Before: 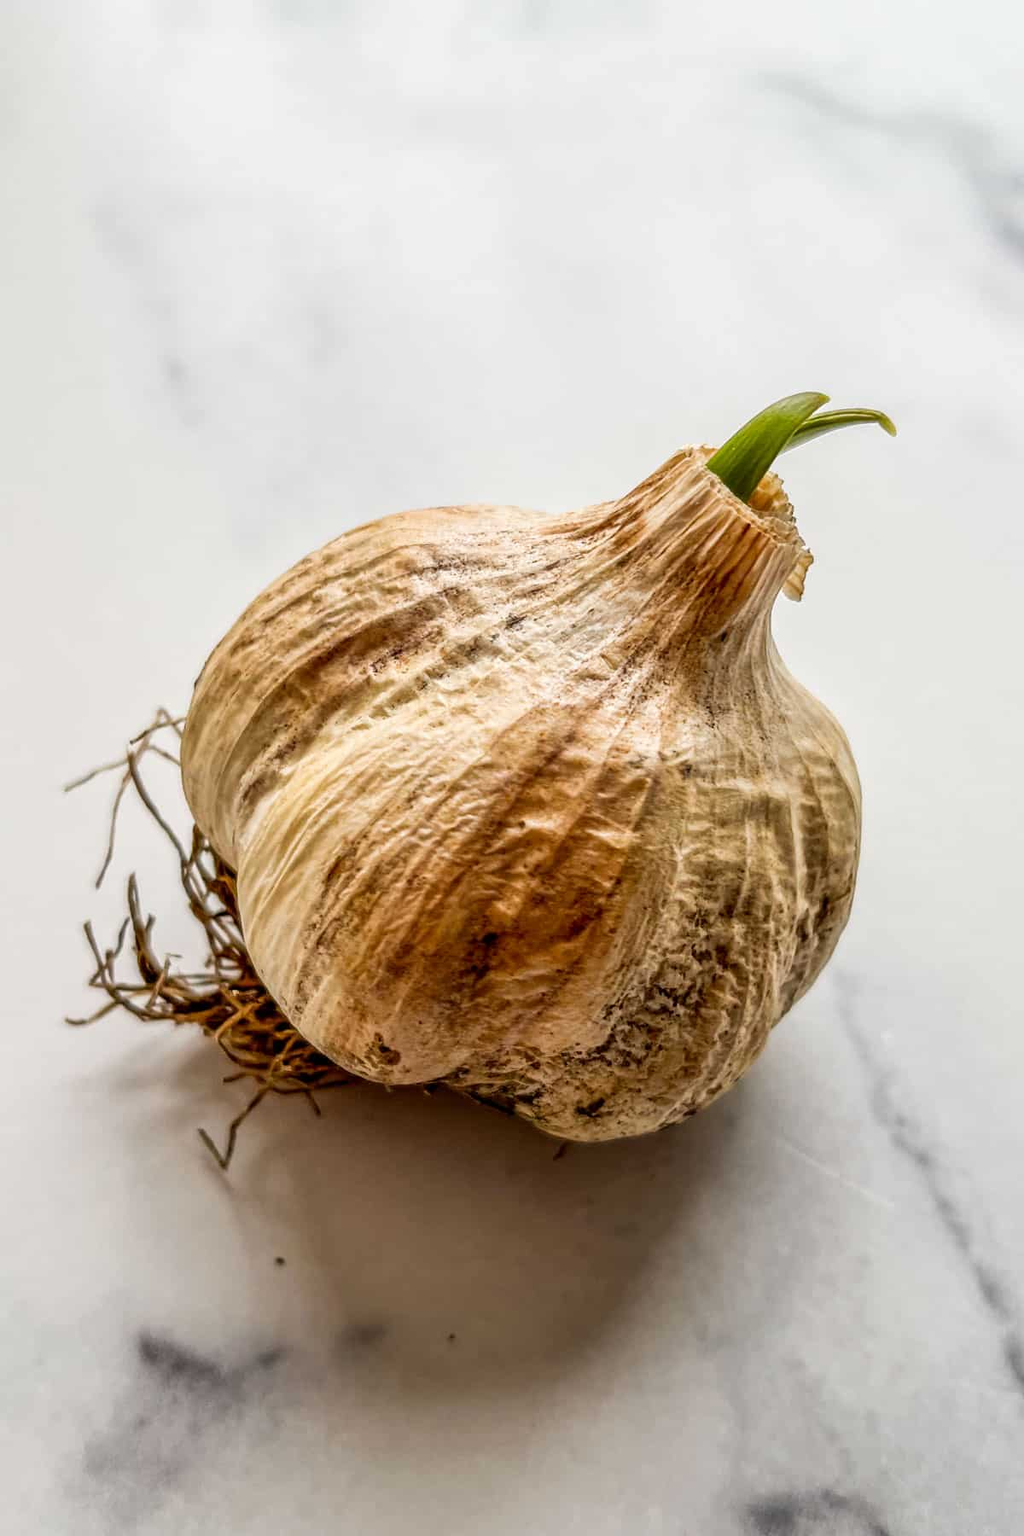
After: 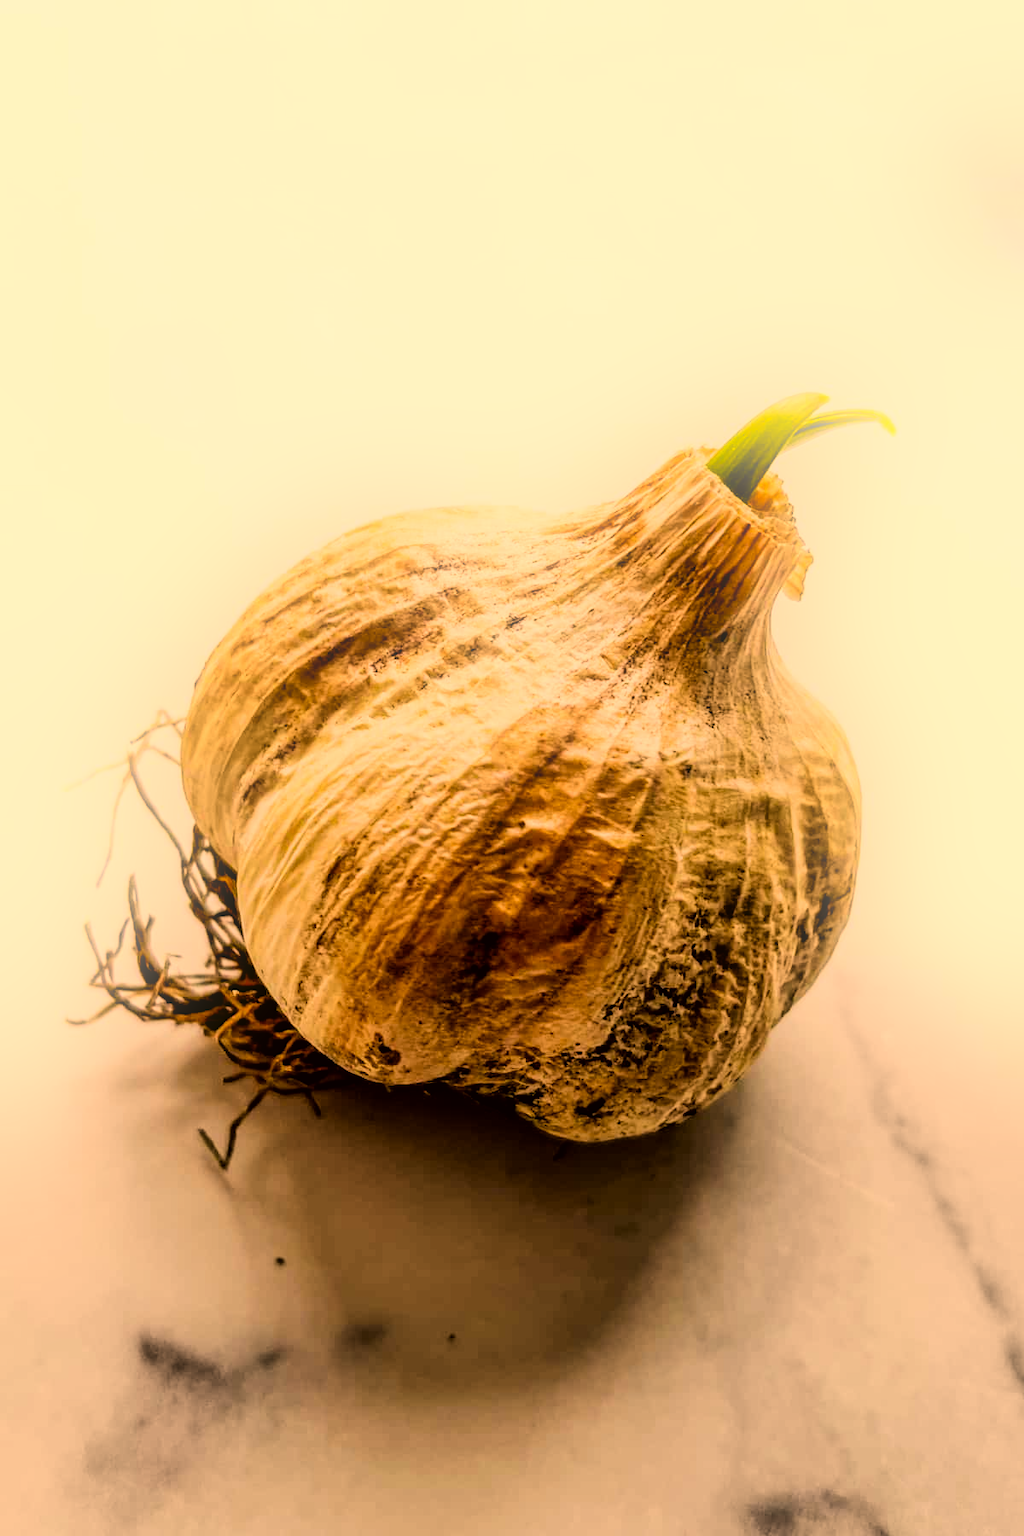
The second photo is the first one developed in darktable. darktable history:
color correction: highlights a* 17.94, highlights b* 35.39, shadows a* 1.48, shadows b* 6.42, saturation 1.01
filmic rgb: black relative exposure -5 EV, hardness 2.88, contrast 1.4, highlights saturation mix -30%
bloom: size 16%, threshold 98%, strength 20%
